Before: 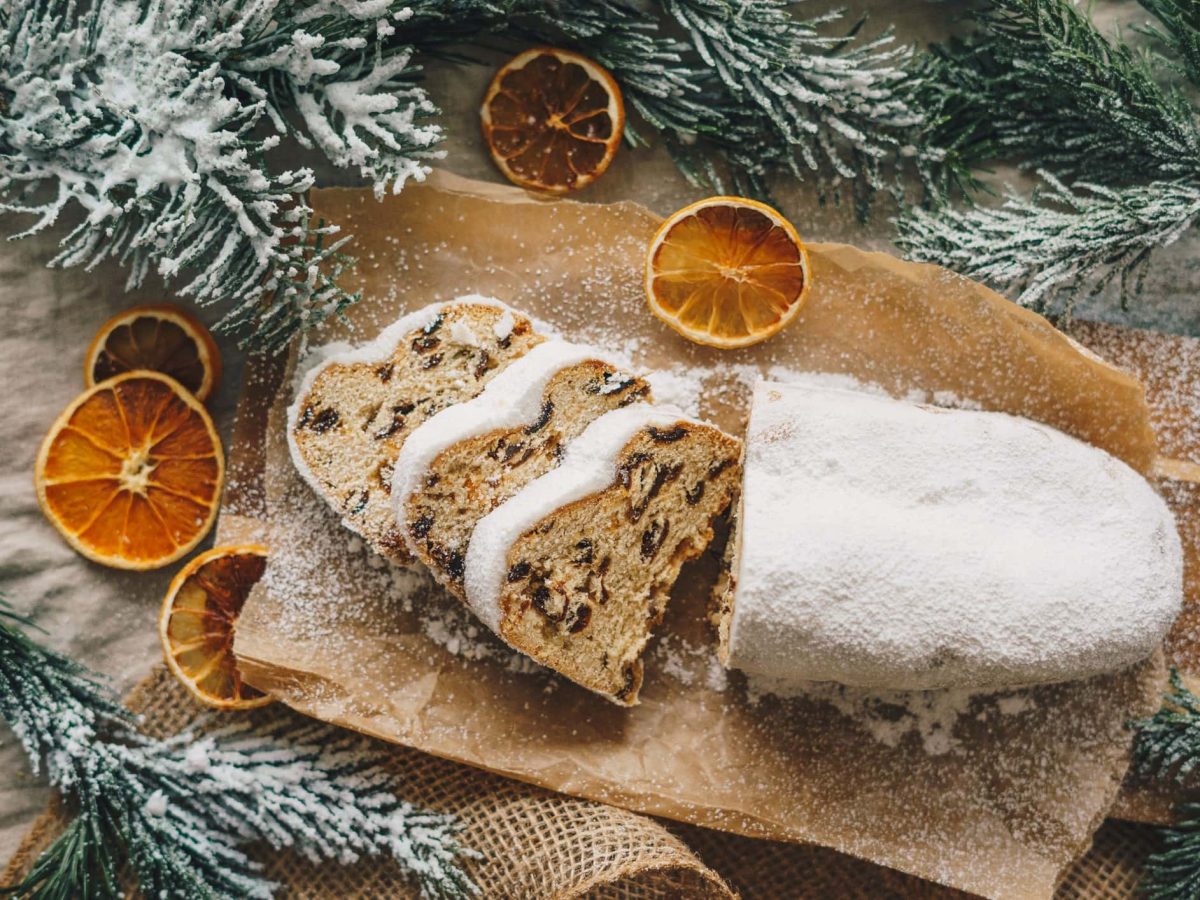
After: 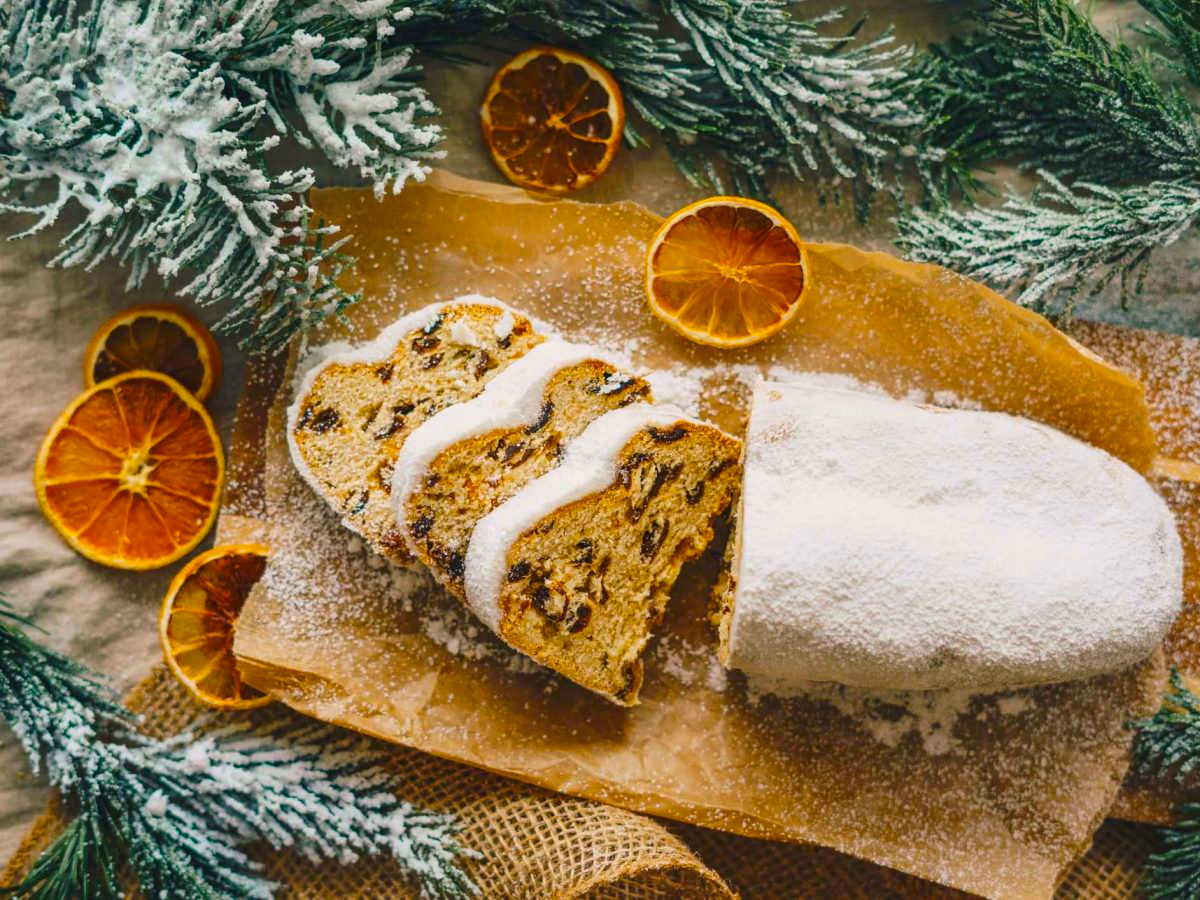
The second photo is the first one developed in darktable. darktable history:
color balance rgb: perceptual saturation grading › global saturation 10.253%, global vibrance 50.617%
contrast brightness saturation: saturation 0.104
tone equalizer: on, module defaults
